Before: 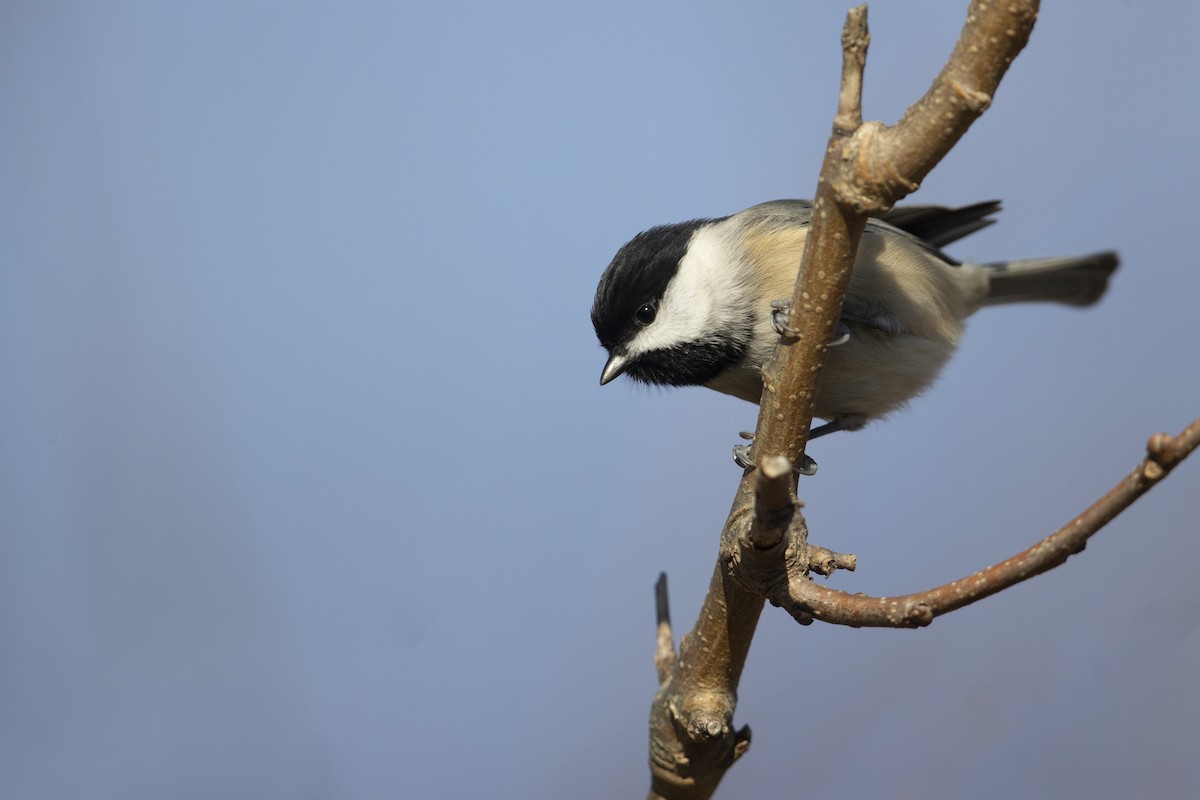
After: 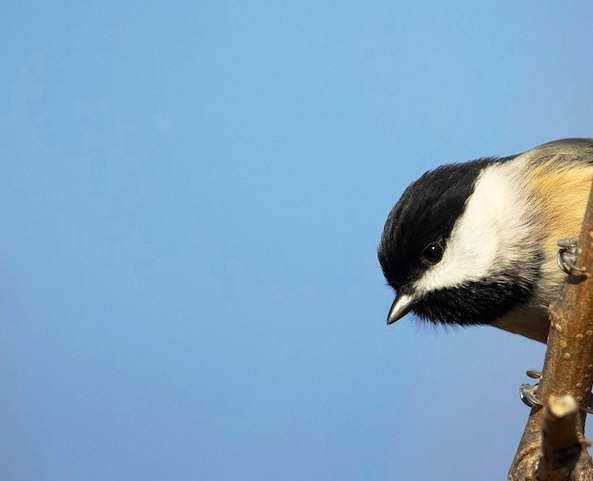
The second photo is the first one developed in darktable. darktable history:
crop: left 17.76%, top 7.74%, right 32.793%, bottom 32.079%
base curve: curves: ch0 [(0, 0) (0.257, 0.25) (0.482, 0.586) (0.757, 0.871) (1, 1)], preserve colors none
color correction: highlights a* 0.969, highlights b* 2.83, saturation 1.08
